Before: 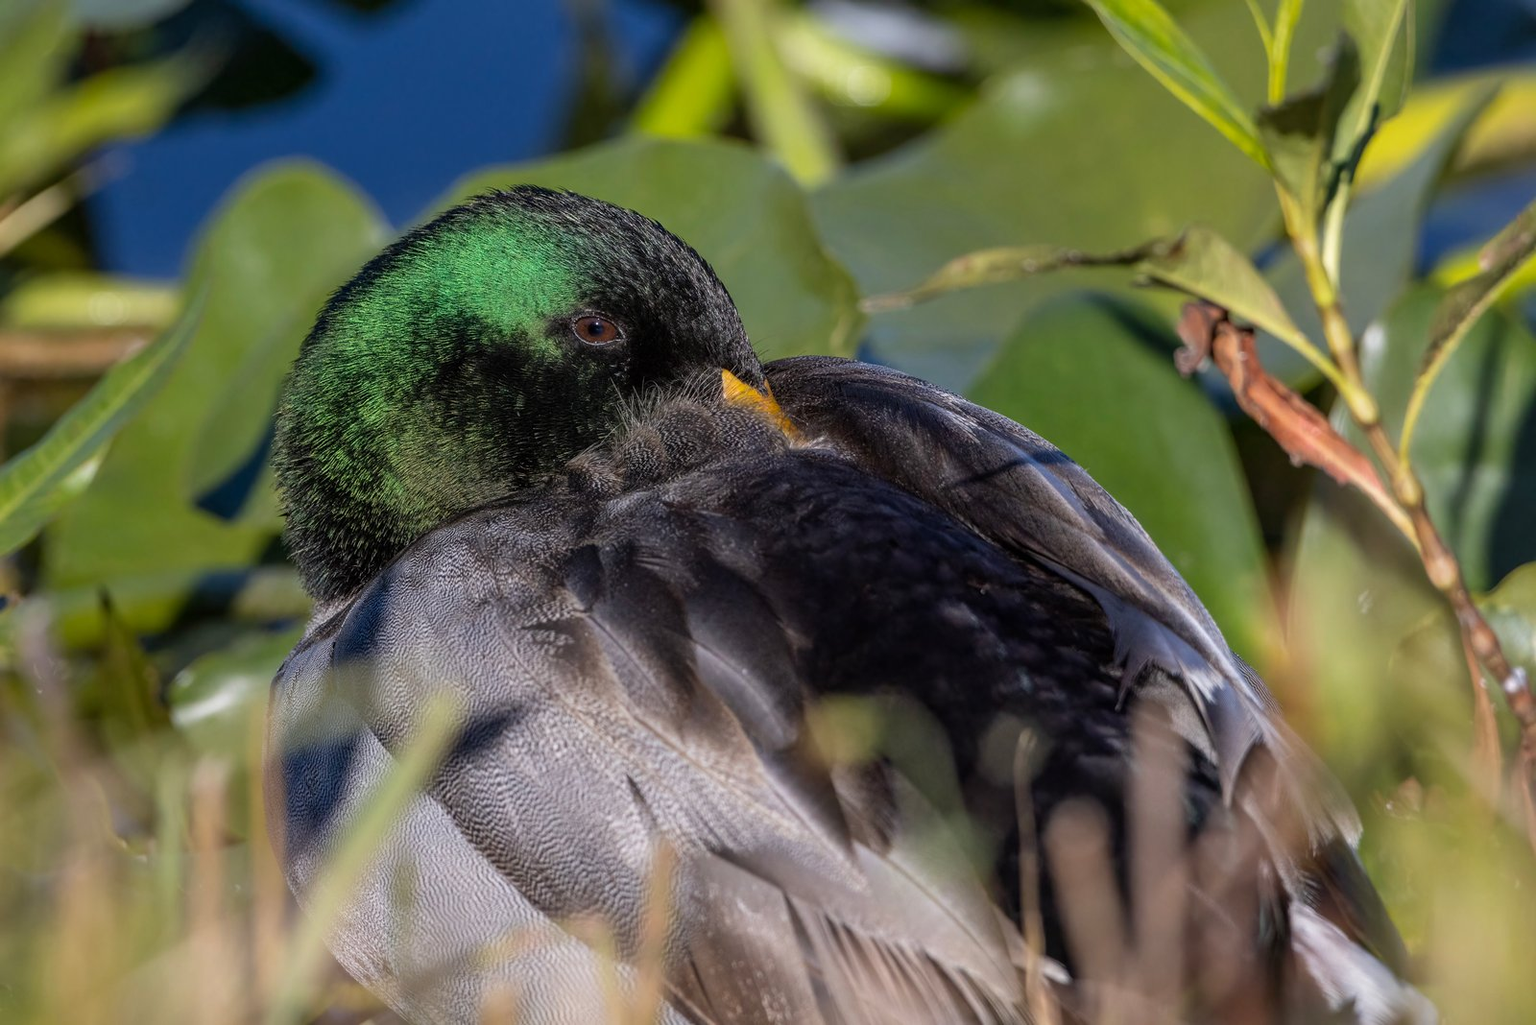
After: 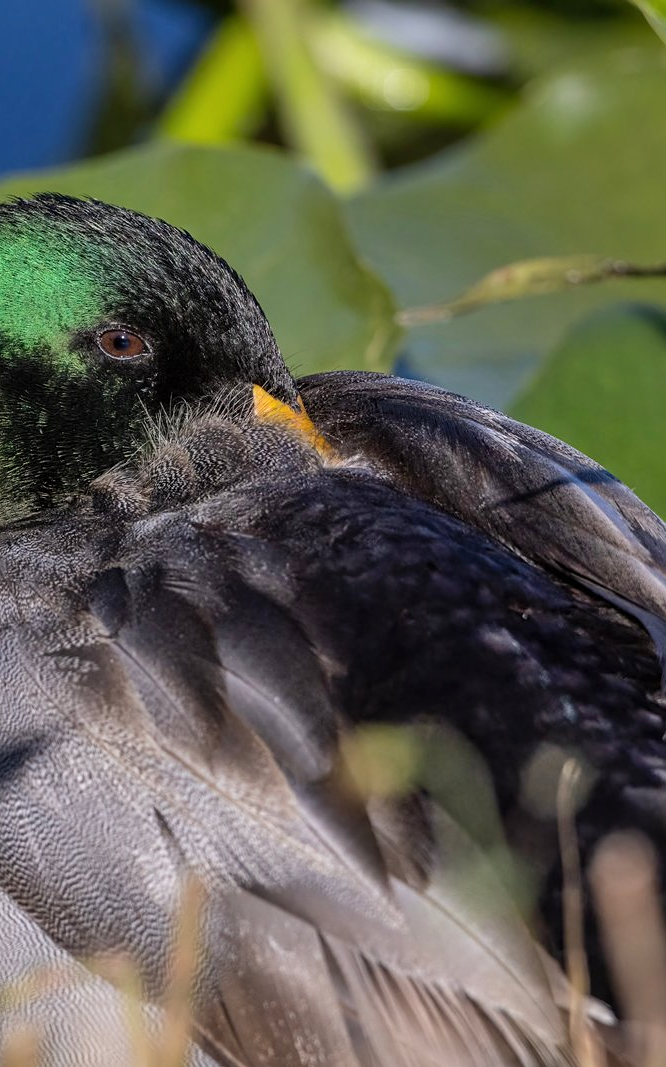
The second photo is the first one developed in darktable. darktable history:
sharpen: amount 0.212
crop: left 31.249%, right 27.068%
tone equalizer: on, module defaults
shadows and highlights: low approximation 0.01, soften with gaussian
